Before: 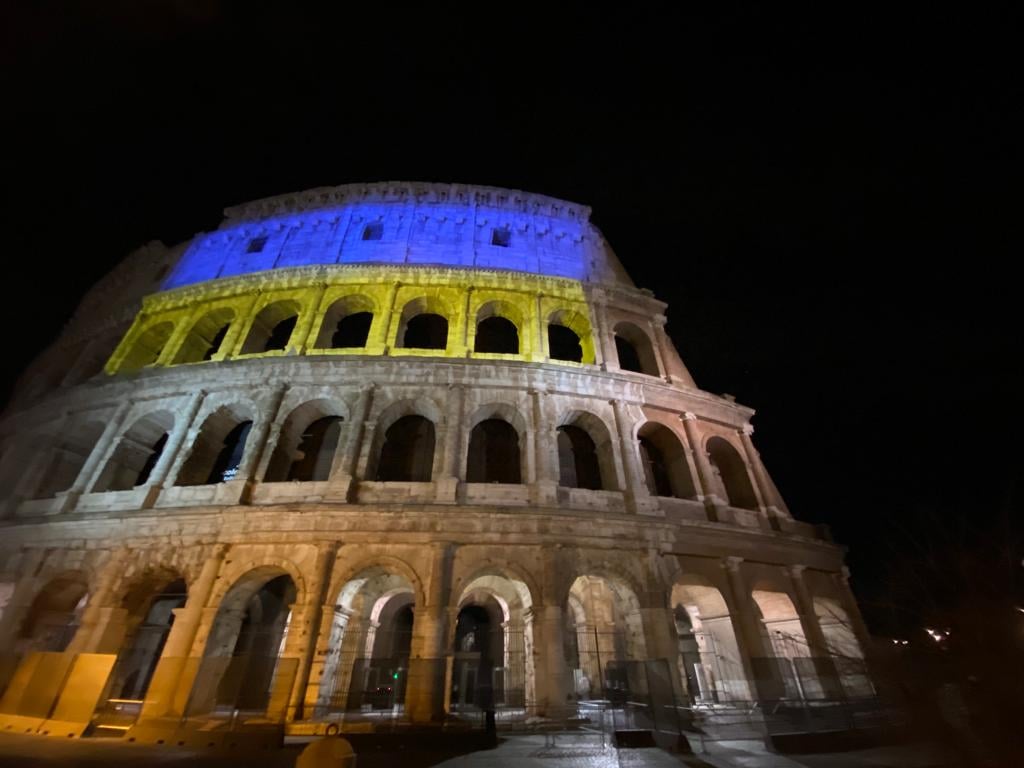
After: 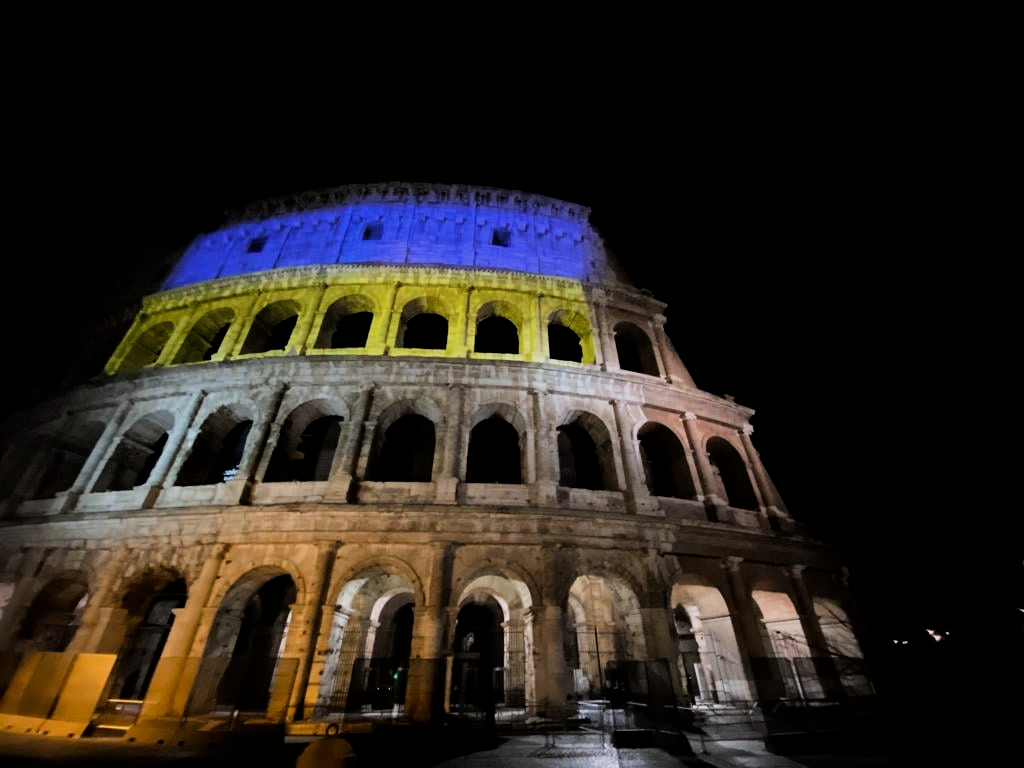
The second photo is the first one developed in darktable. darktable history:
white balance: red 0.988, blue 1.017
filmic rgb: black relative exposure -5 EV, hardness 2.88, contrast 1.3, highlights saturation mix -30%
